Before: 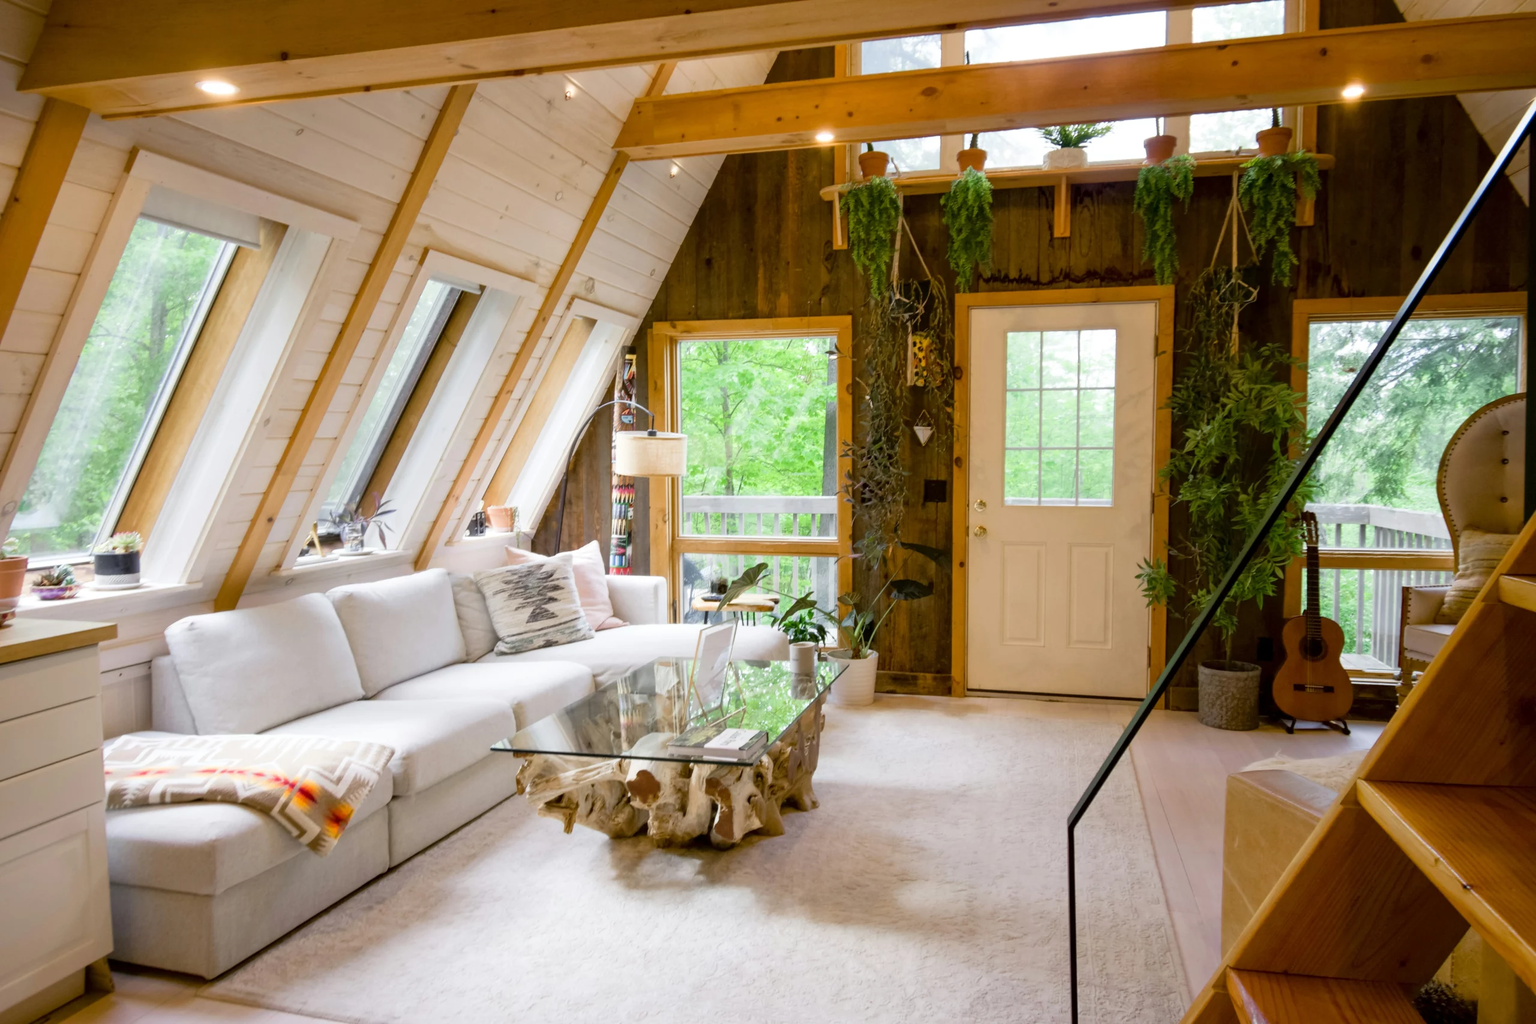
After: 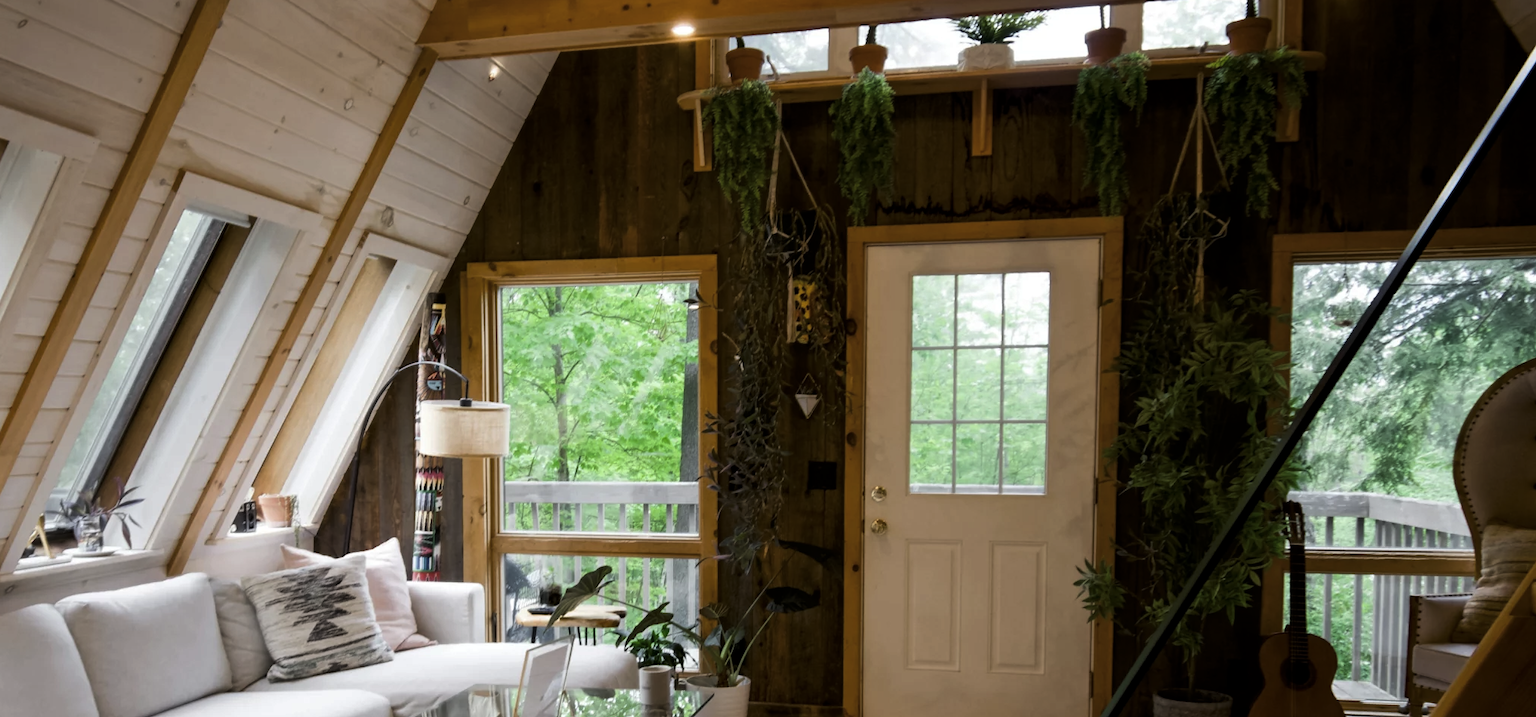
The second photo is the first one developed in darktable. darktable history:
levels: levels [0, 0.618, 1]
crop: left 18.38%, top 11.092%, right 2.134%, bottom 33.217%
